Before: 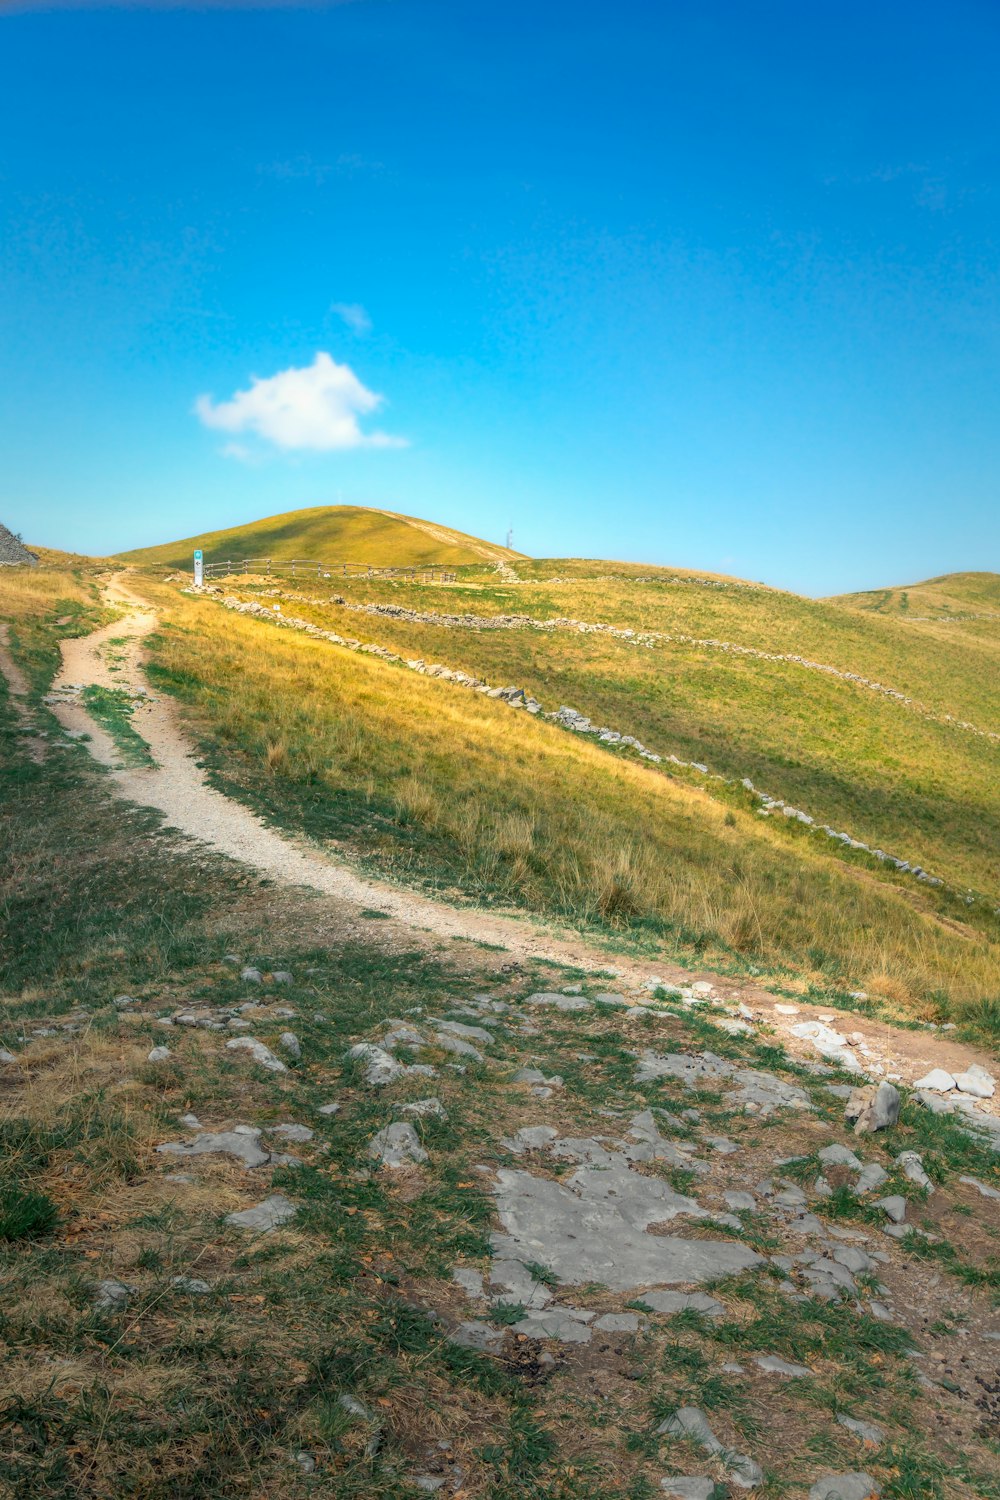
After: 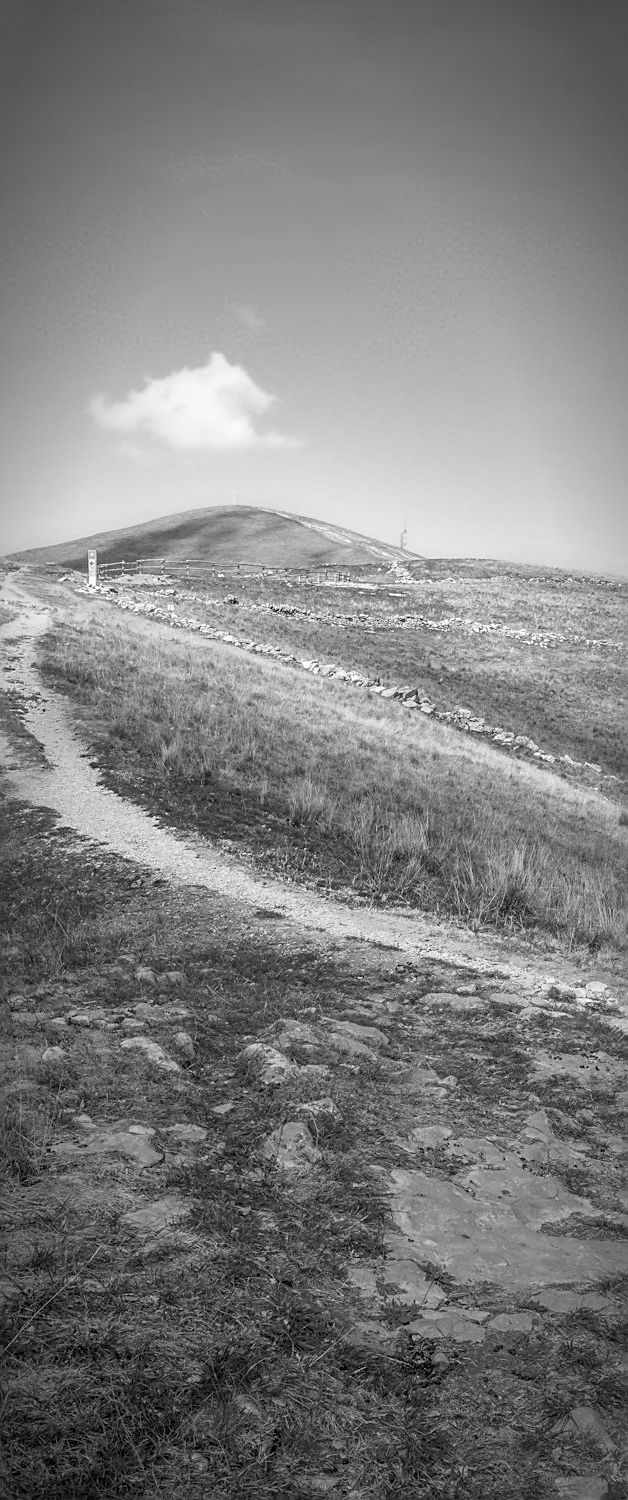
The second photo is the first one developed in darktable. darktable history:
crop: left 10.644%, right 26.528%
monochrome: on, module defaults
vignetting: automatic ratio true
sharpen: on, module defaults
